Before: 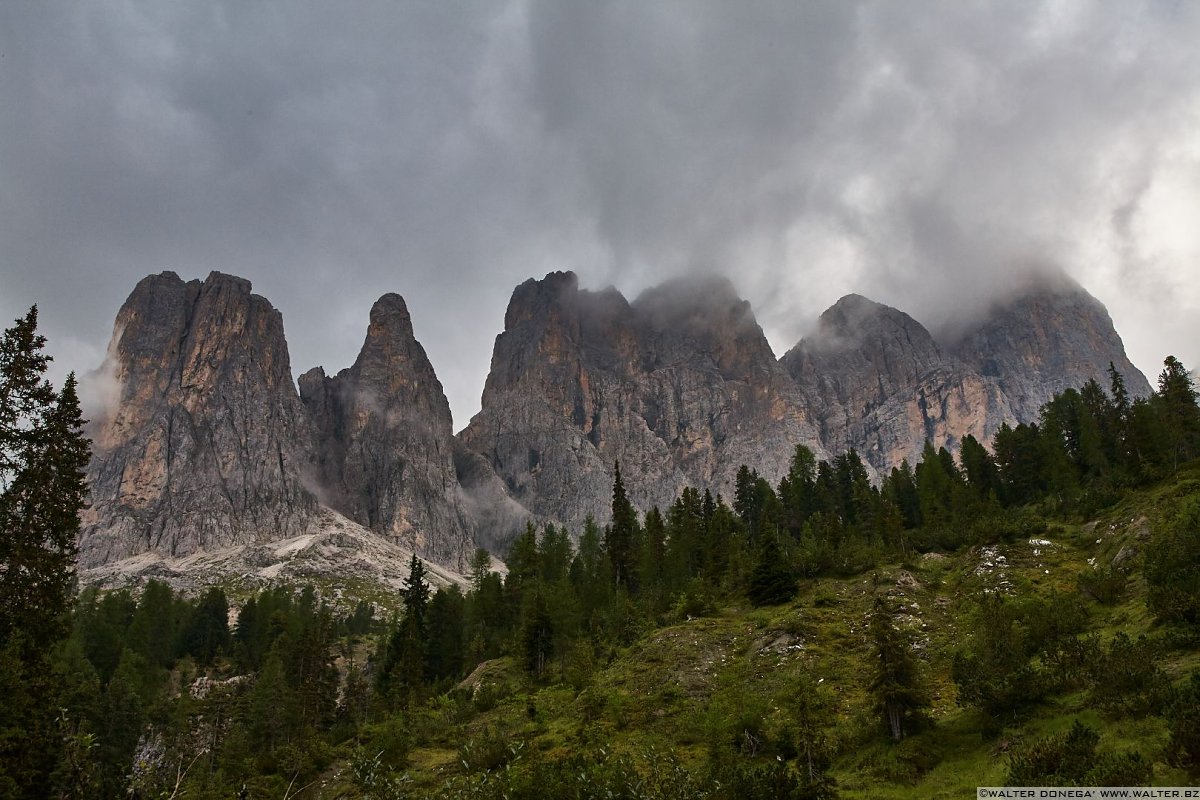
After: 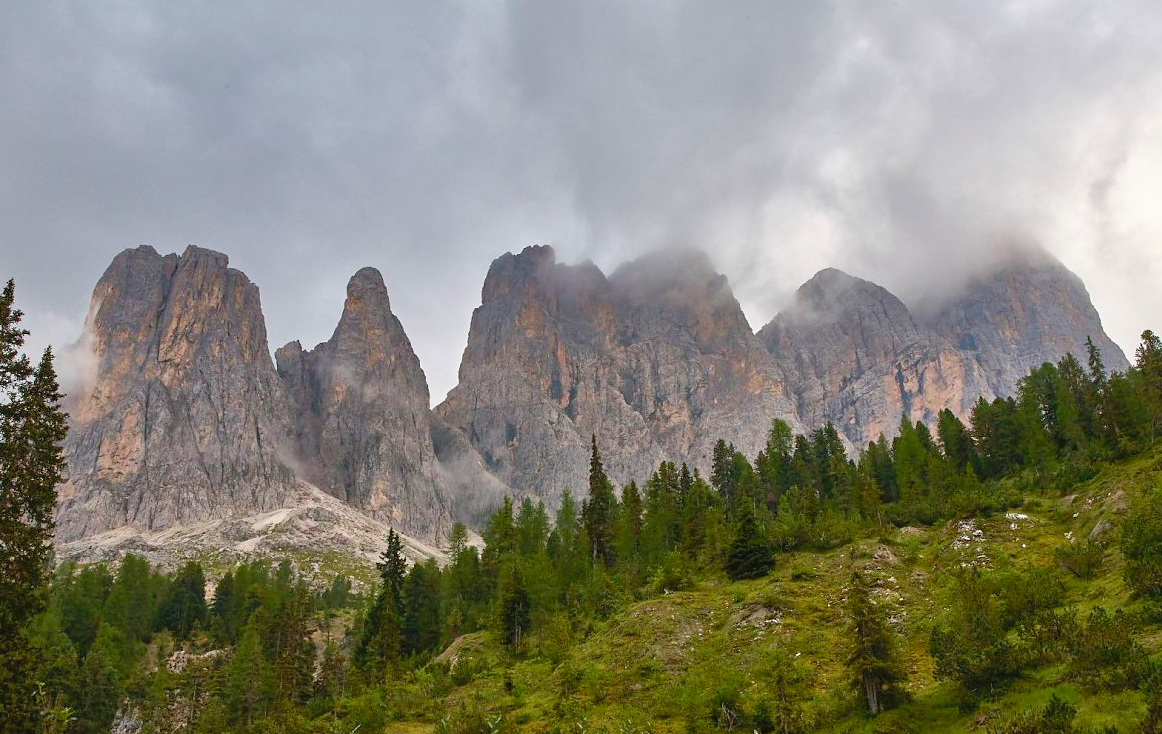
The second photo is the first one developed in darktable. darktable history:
contrast brightness saturation: contrast 0.2, brightness 0.16, saturation 0.22
tone curve: curves: ch0 [(0, 0) (0.004, 0.008) (0.077, 0.156) (0.169, 0.29) (0.774, 0.774) (1, 1)], color space Lab, linked channels, preserve colors none
crop: left 1.964%, top 3.251%, right 1.122%, bottom 4.933%
